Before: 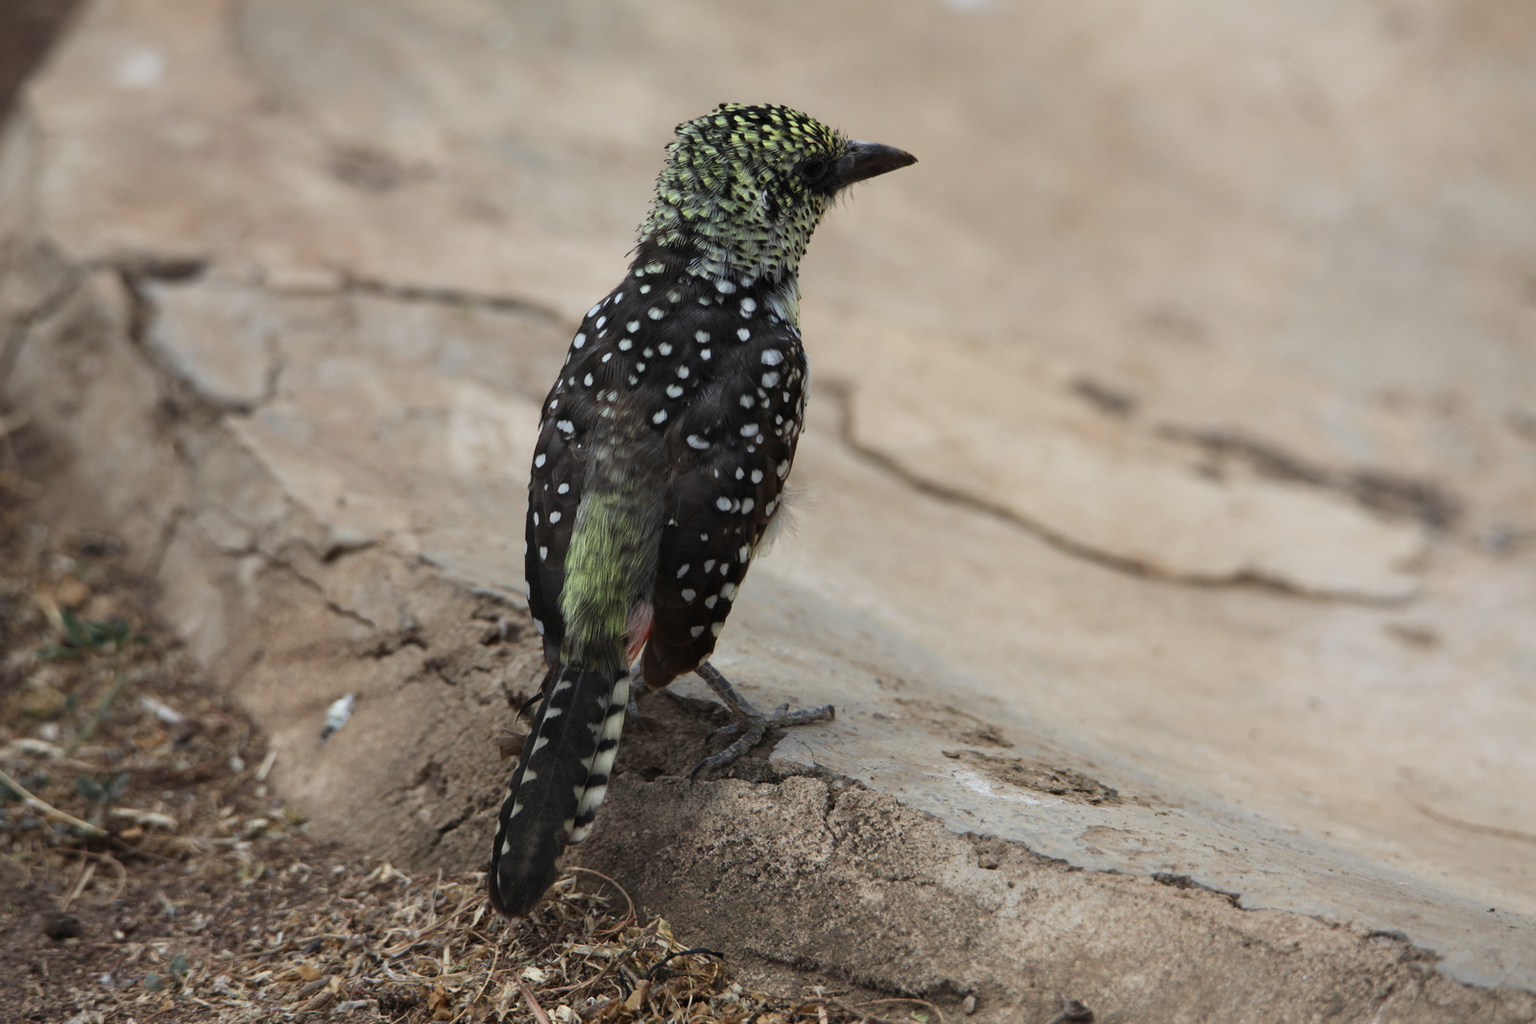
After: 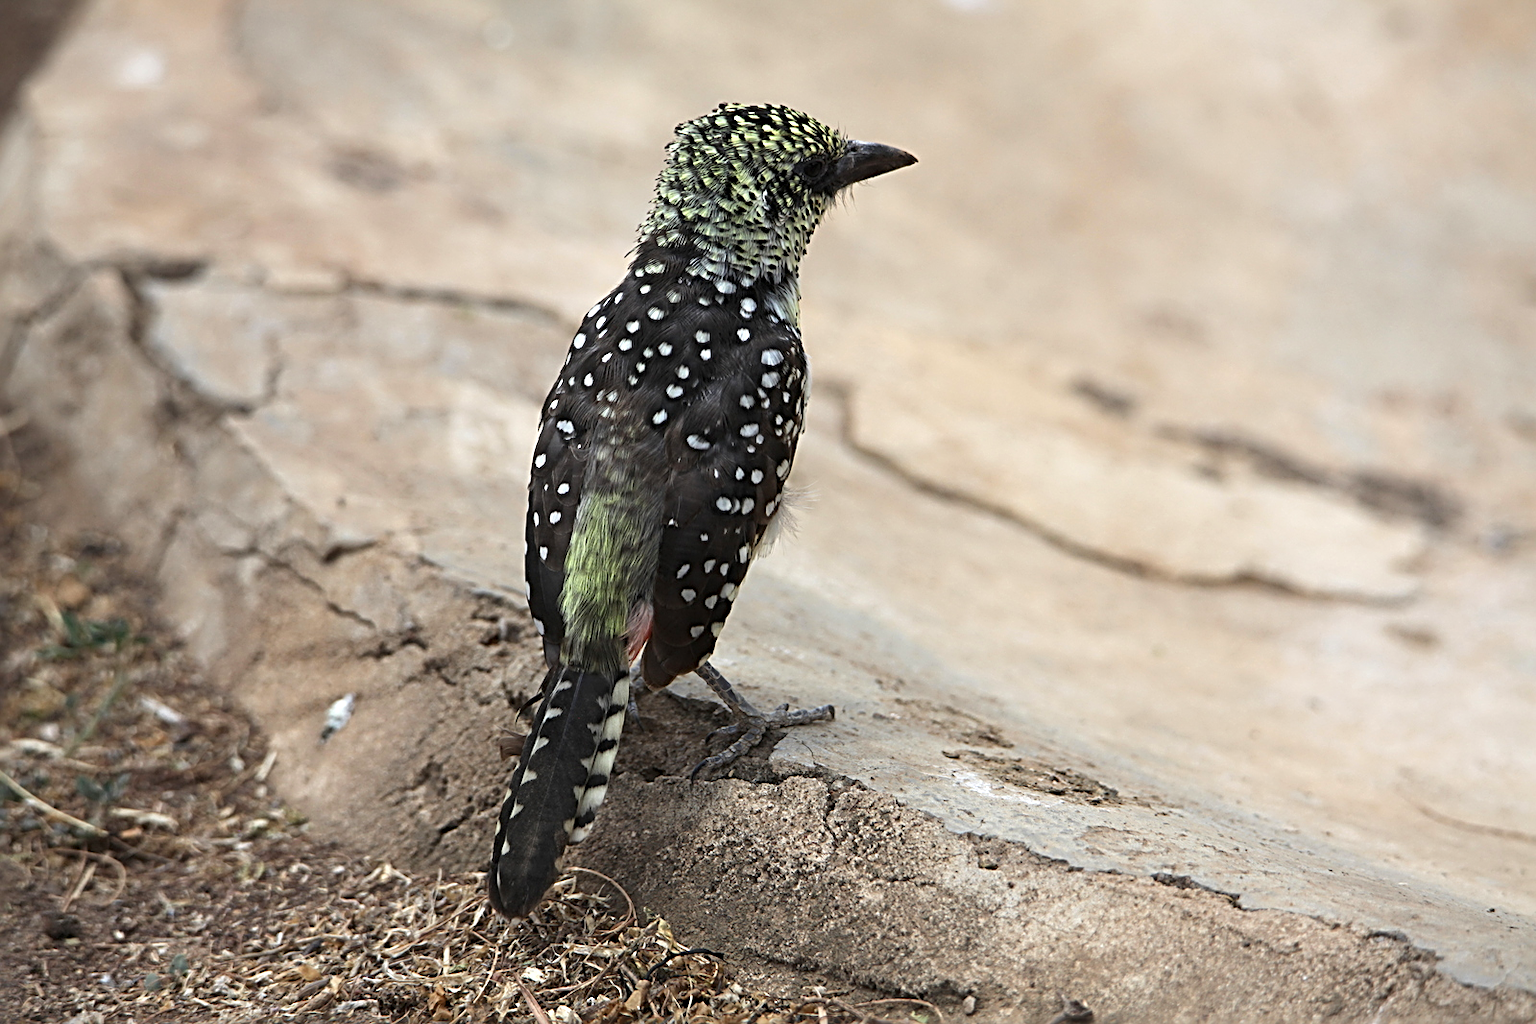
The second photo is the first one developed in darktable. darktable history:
exposure: exposure 0.559 EV, compensate highlight preservation false
tone equalizer: on, module defaults
sharpen: radius 3.025, amount 0.757
